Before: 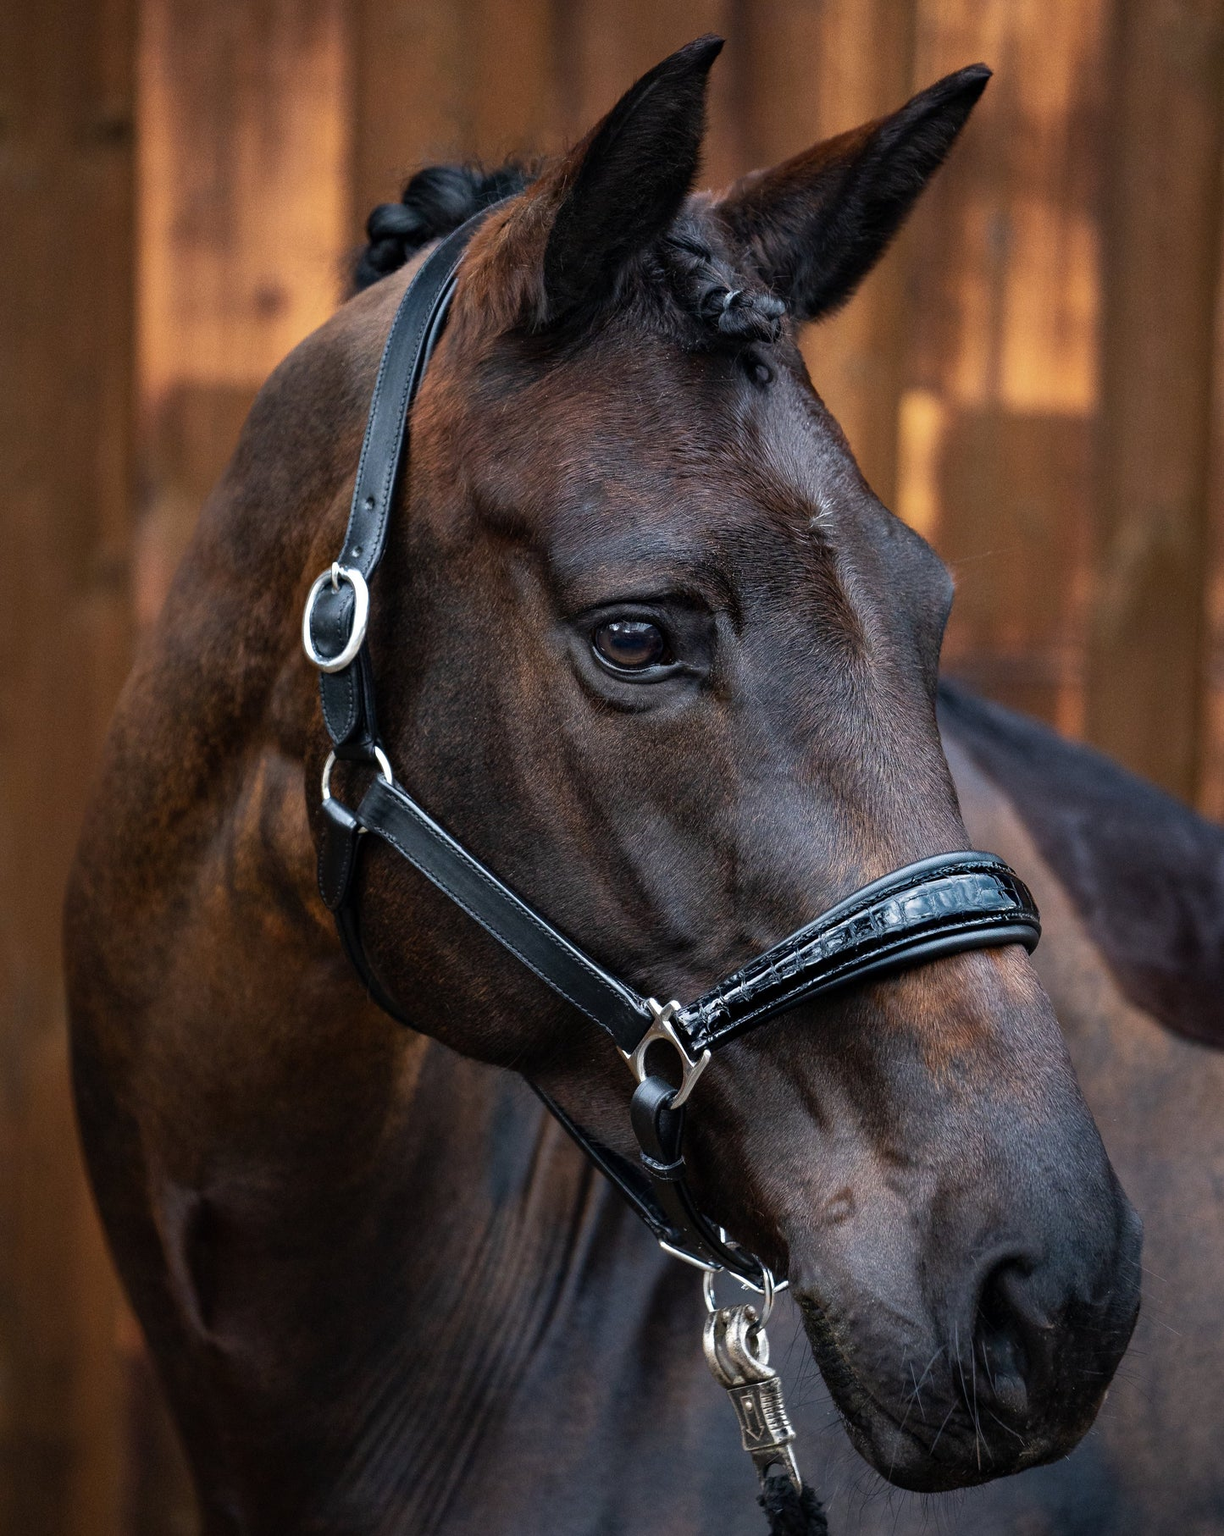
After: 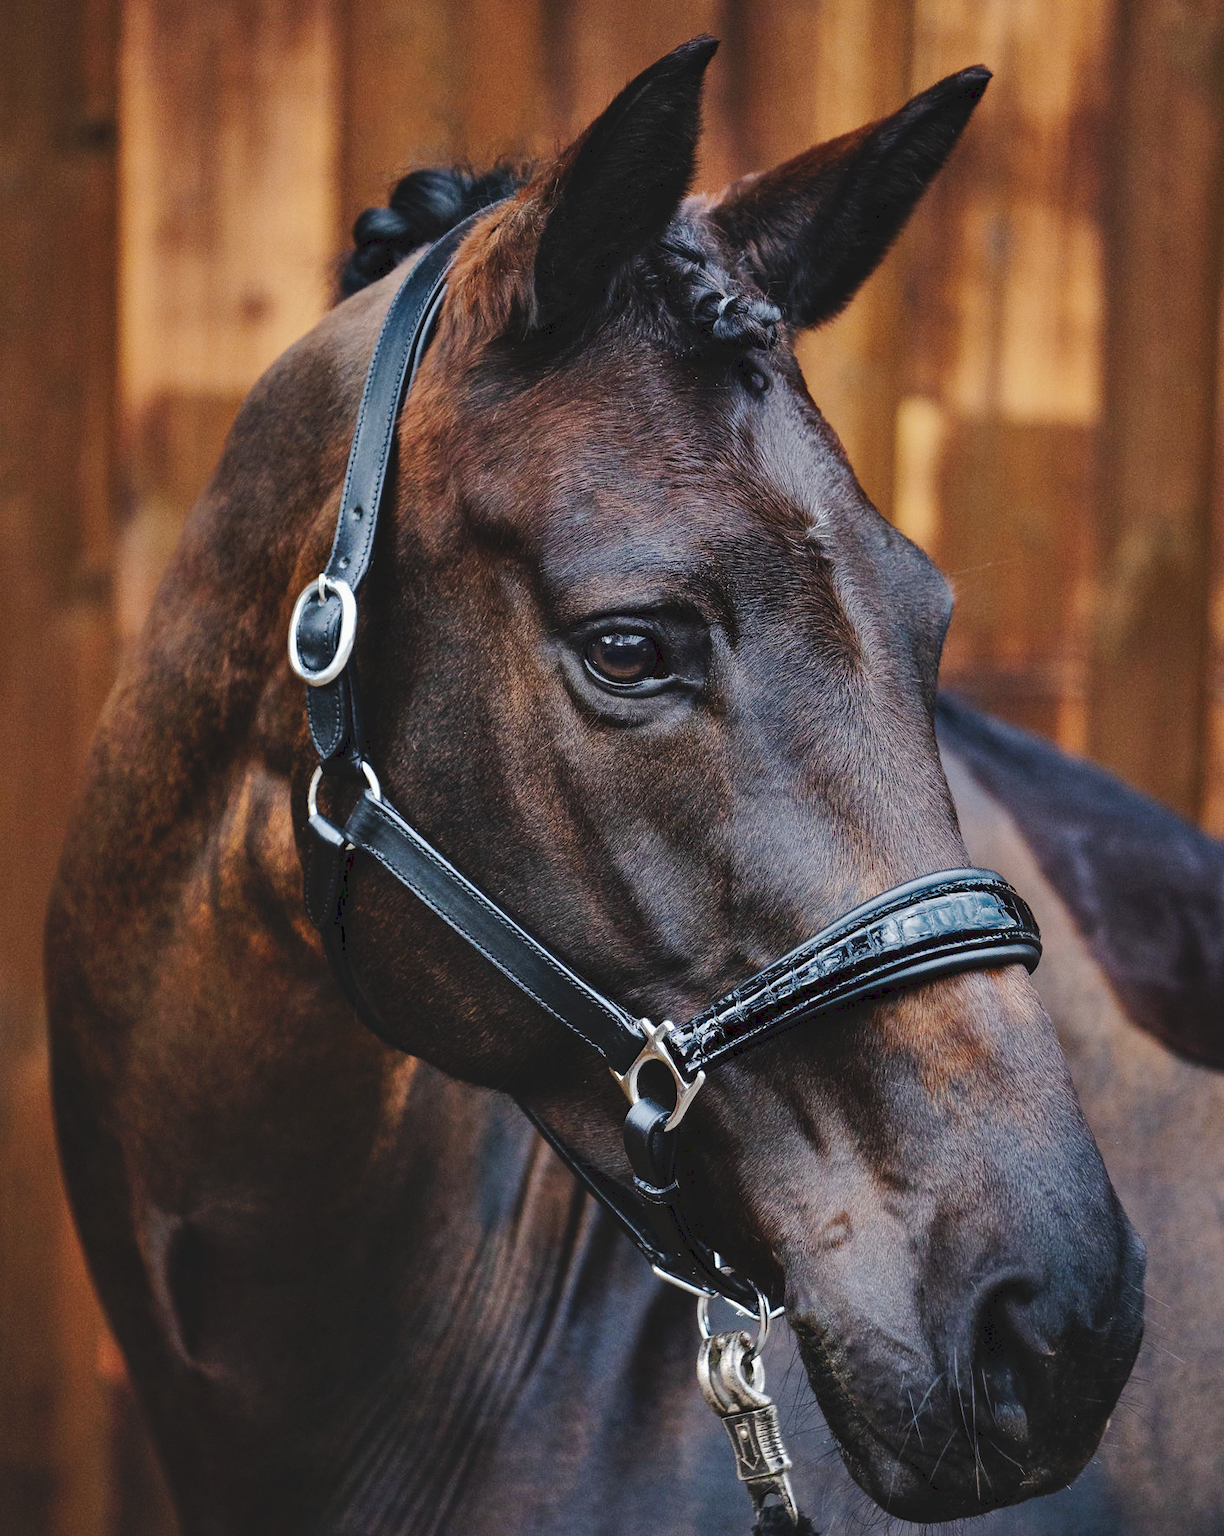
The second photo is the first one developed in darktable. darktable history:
shadows and highlights: shadows 43.79, white point adjustment -1.44, soften with gaussian
crop: left 1.643%, right 0.276%, bottom 1.981%
tone curve: curves: ch0 [(0, 0) (0.003, 0.077) (0.011, 0.08) (0.025, 0.083) (0.044, 0.095) (0.069, 0.106) (0.1, 0.12) (0.136, 0.144) (0.177, 0.185) (0.224, 0.231) (0.277, 0.297) (0.335, 0.382) (0.399, 0.471) (0.468, 0.553) (0.543, 0.623) (0.623, 0.689) (0.709, 0.75) (0.801, 0.81) (0.898, 0.873) (1, 1)], preserve colors none
